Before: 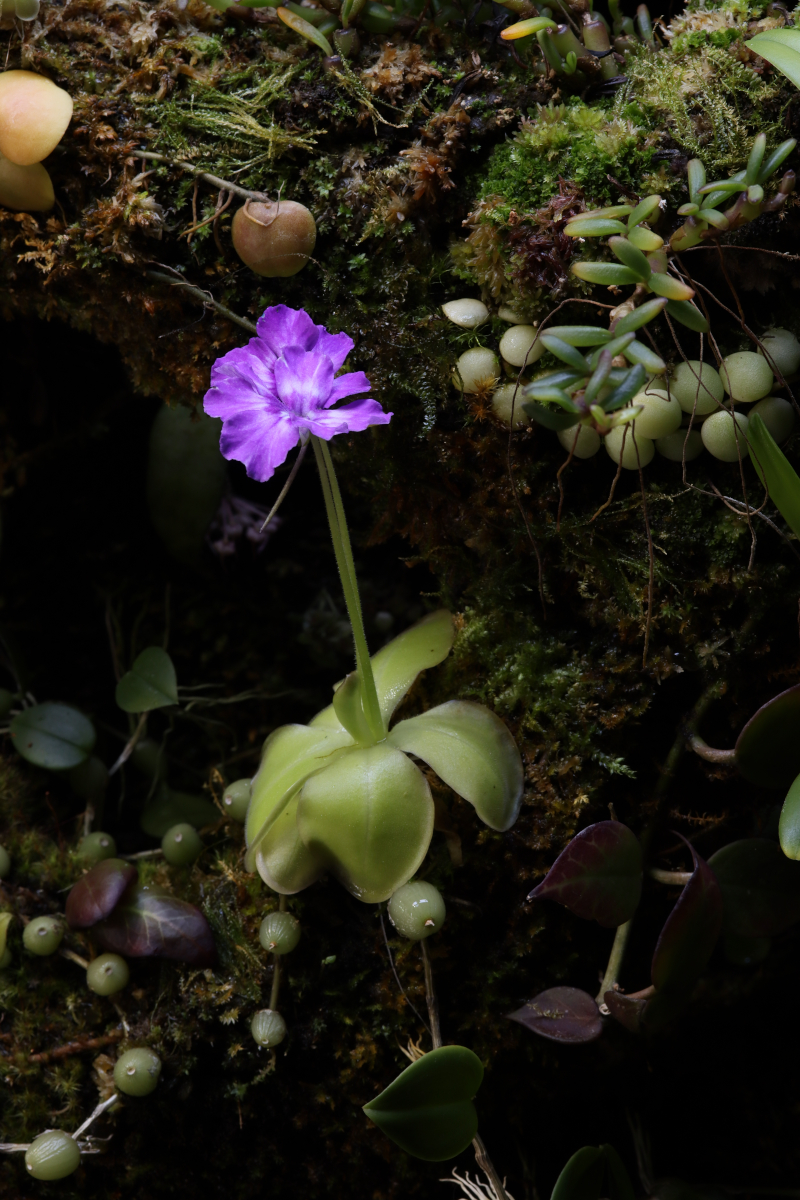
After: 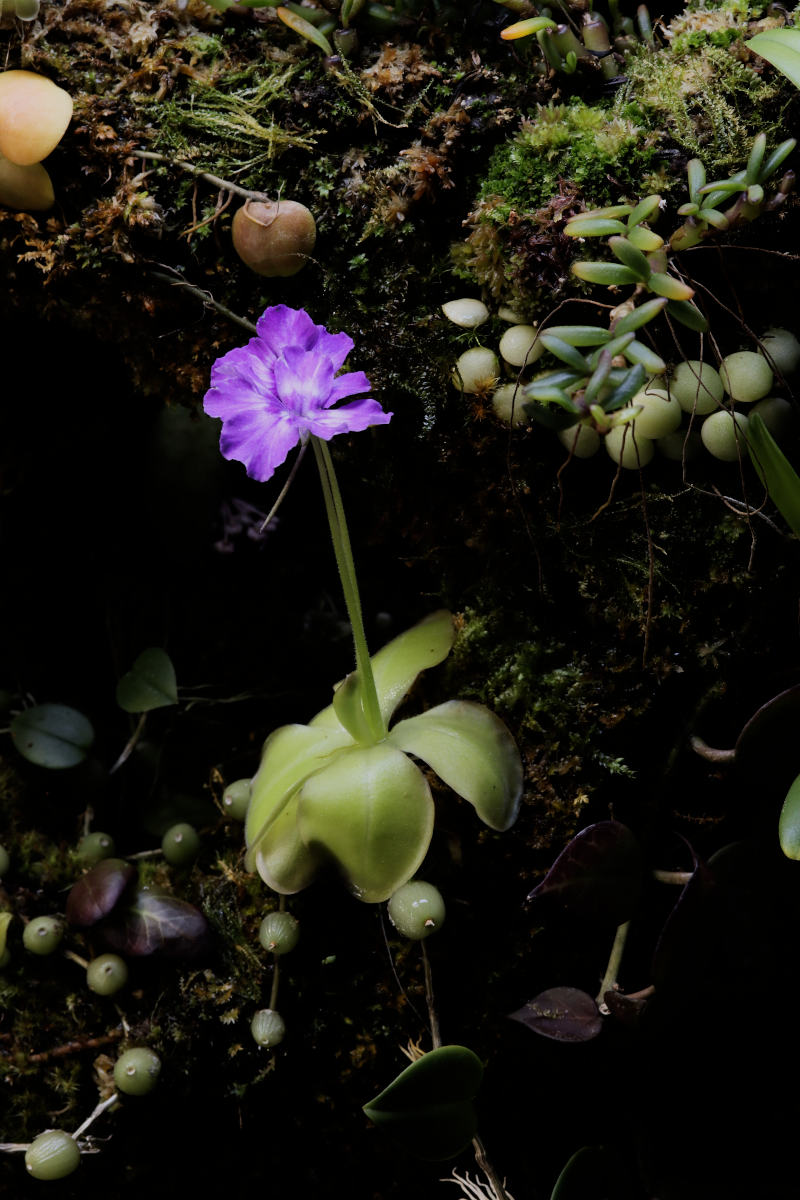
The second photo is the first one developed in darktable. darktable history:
filmic rgb: black relative exposure -16 EV, white relative exposure 6.92 EV, threshold 2.97 EV, hardness 4.66, enable highlight reconstruction true
tone equalizer: -8 EV -0.412 EV, -7 EV -0.403 EV, -6 EV -0.325 EV, -5 EV -0.2 EV, -3 EV 0.205 EV, -2 EV 0.344 EV, -1 EV 0.405 EV, +0 EV 0.423 EV
